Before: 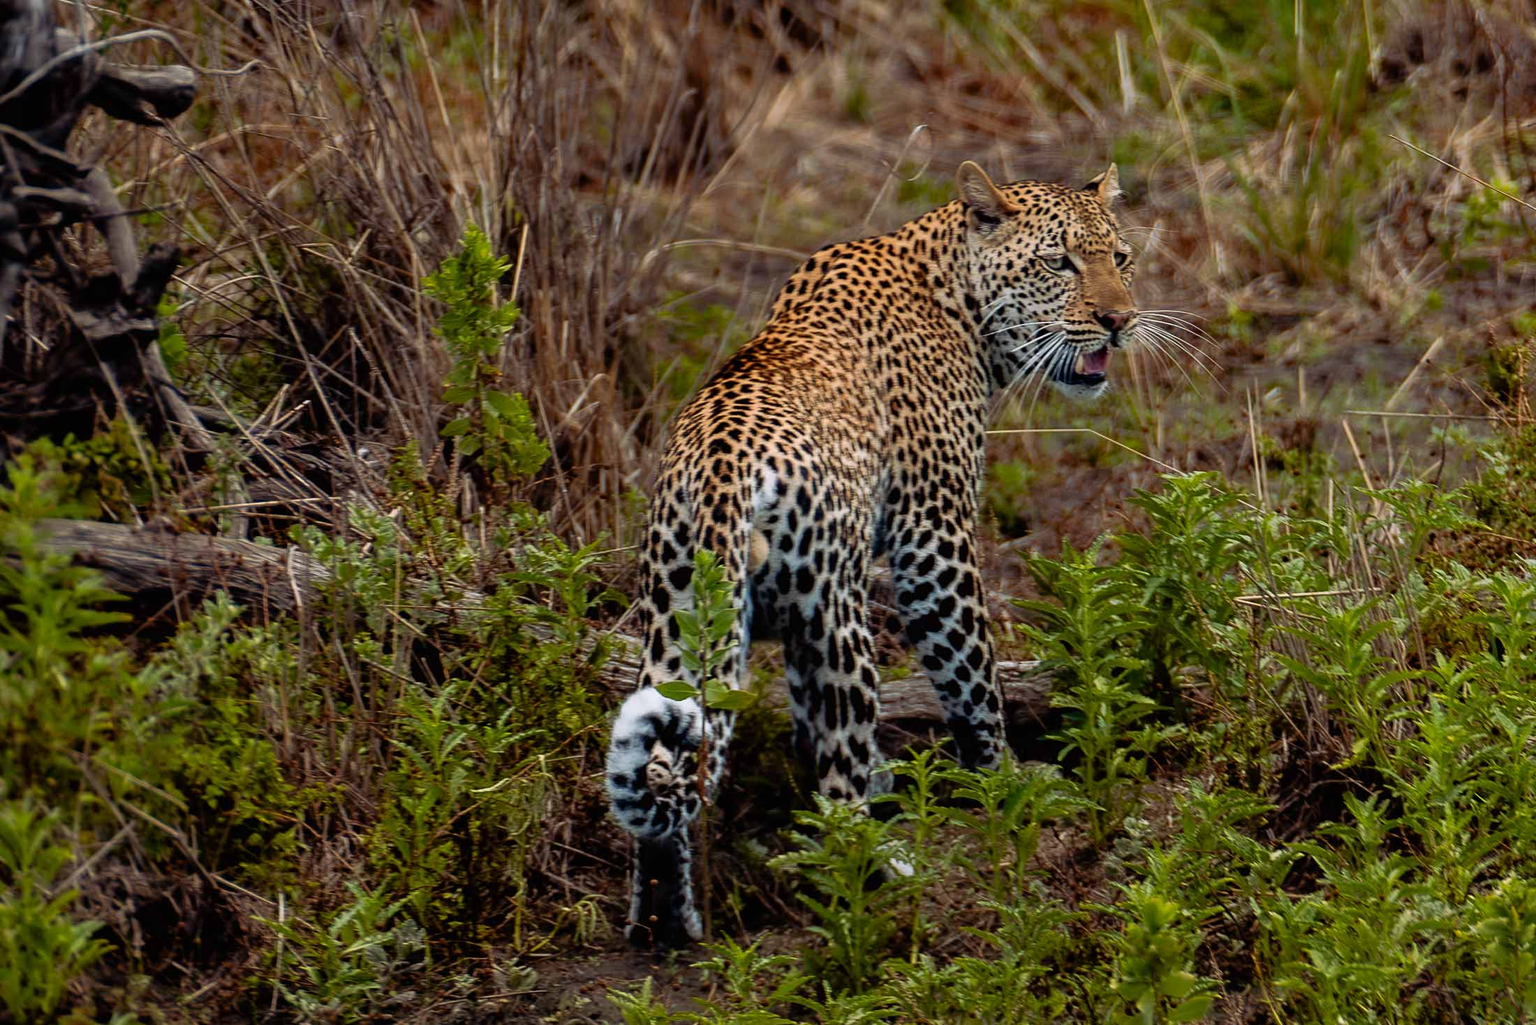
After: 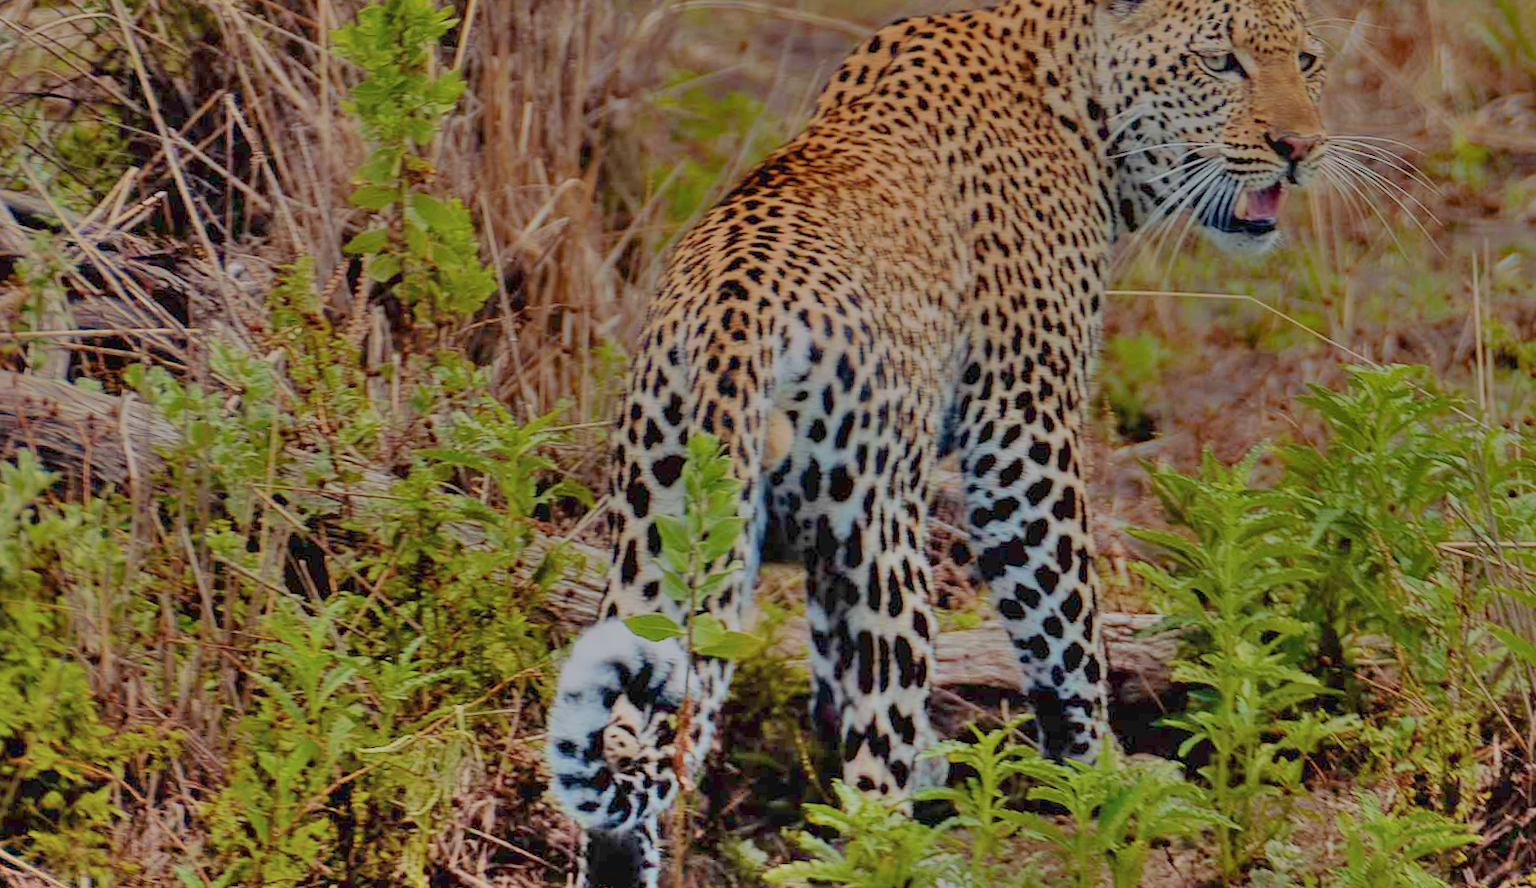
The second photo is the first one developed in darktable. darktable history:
shadows and highlights: shadows 75, highlights -60.85, soften with gaussian
filmic rgb: black relative exposure -16 EV, white relative exposure 8 EV, threshold 3 EV, hardness 4.17, latitude 50%, contrast 0.5, color science v5 (2021), contrast in shadows safe, contrast in highlights safe, enable highlight reconstruction true
crop and rotate: angle -3.37°, left 9.79%, top 20.73%, right 12.42%, bottom 11.82%
